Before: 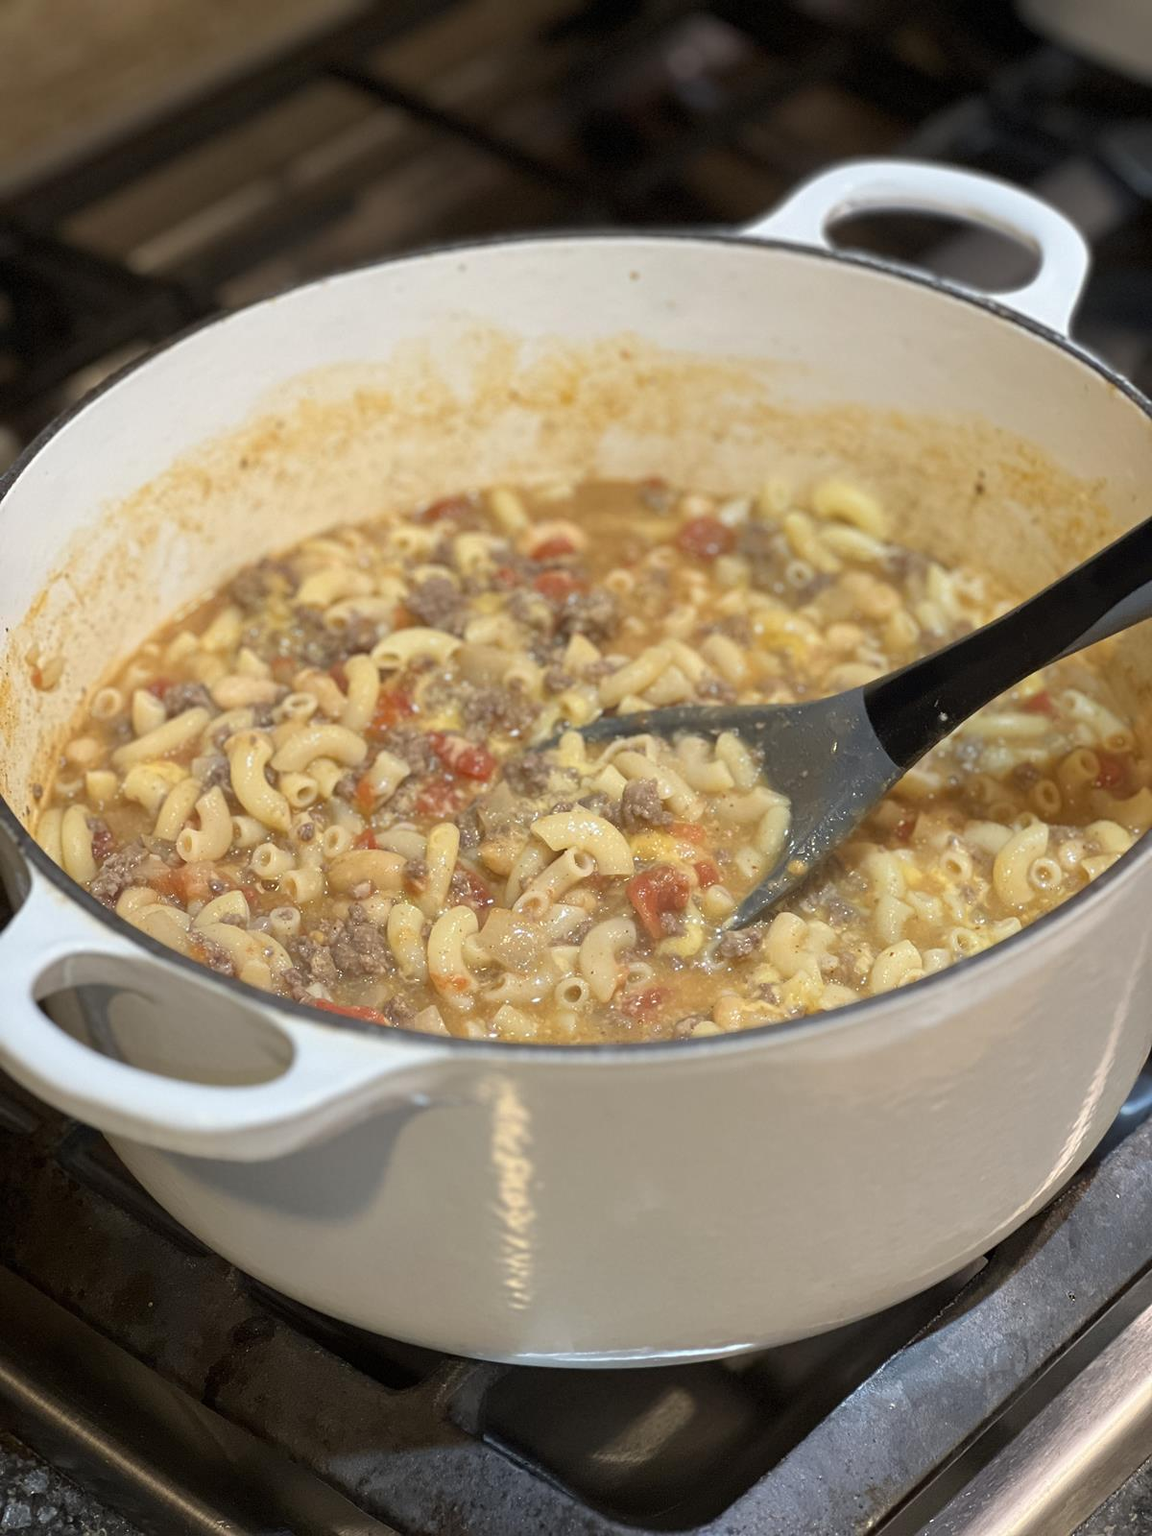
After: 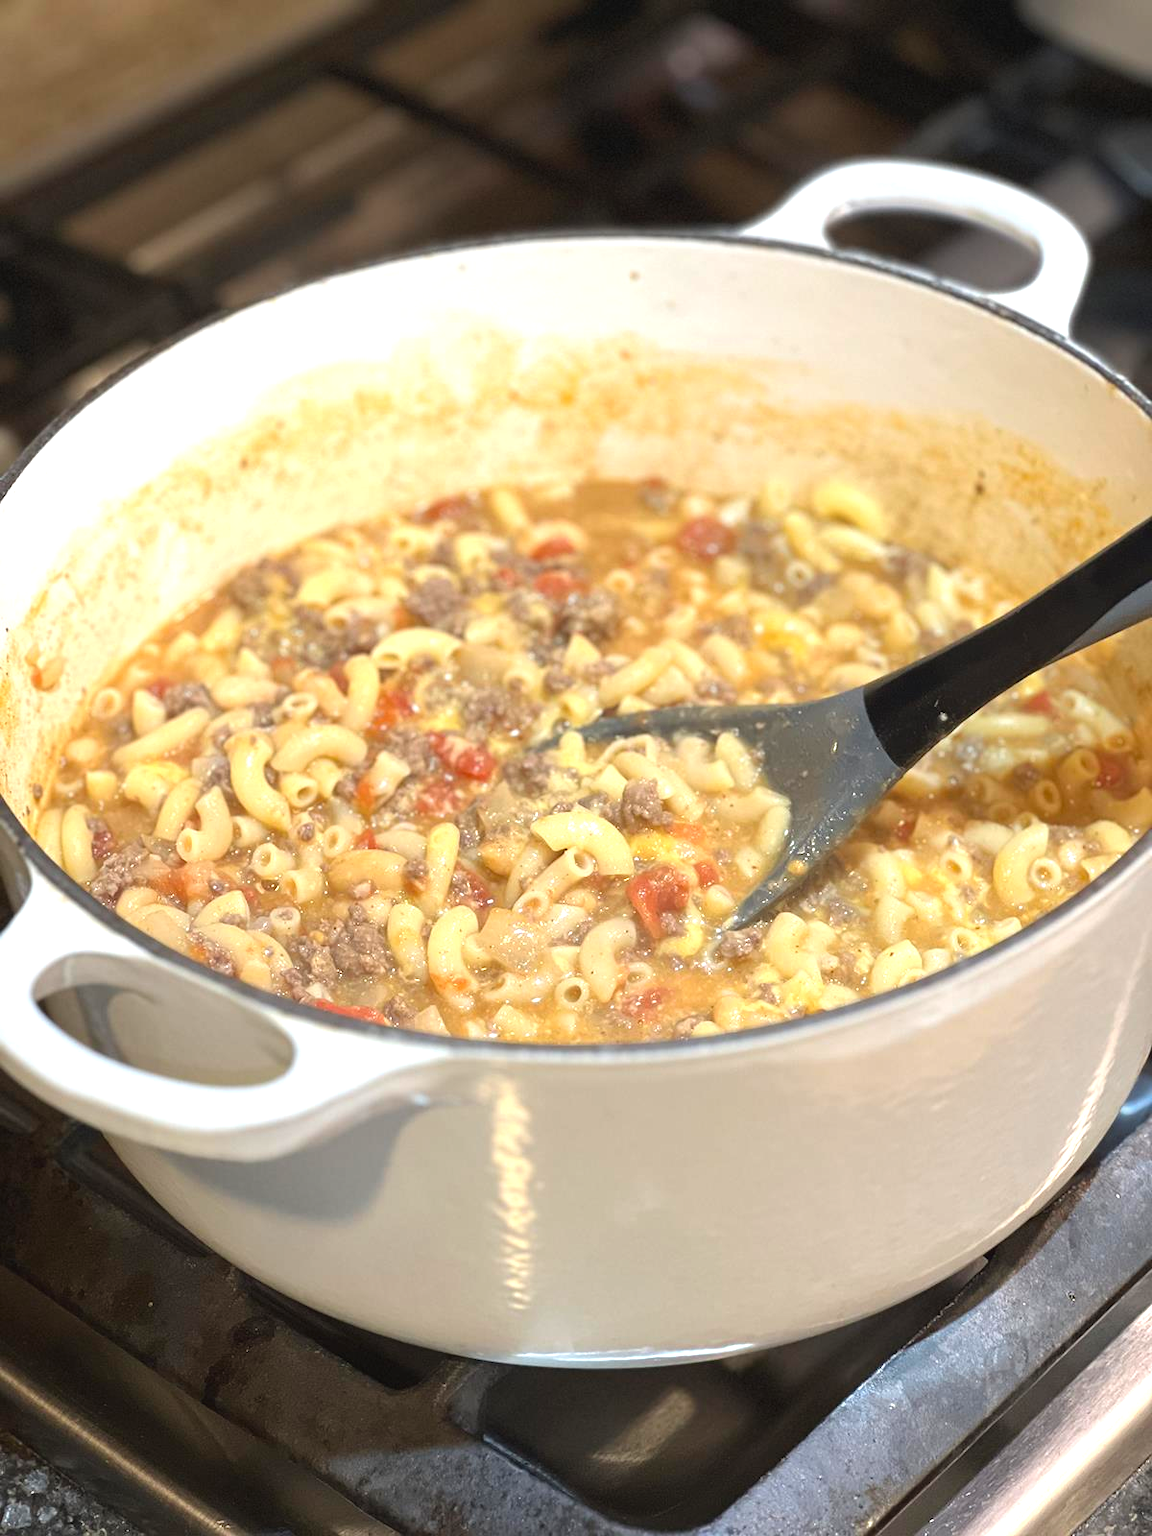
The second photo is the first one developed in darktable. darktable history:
exposure: black level correction -0.002, exposure 0.709 EV, compensate exposure bias true, compensate highlight preservation false
